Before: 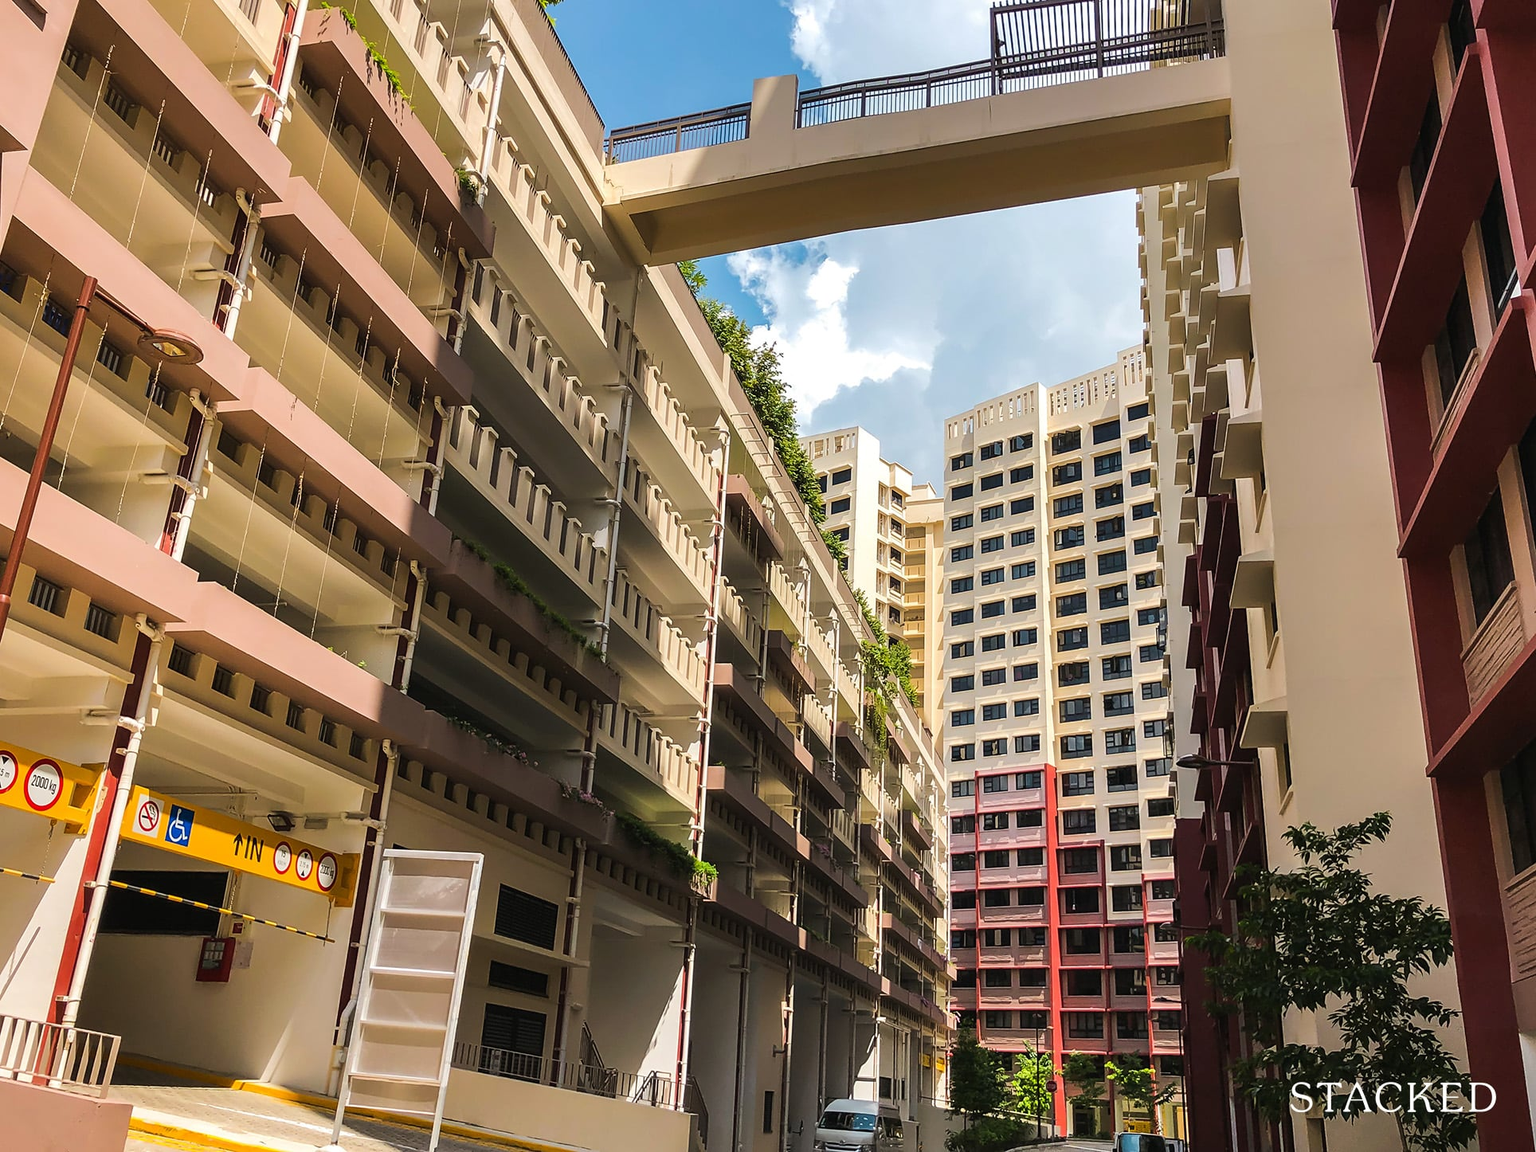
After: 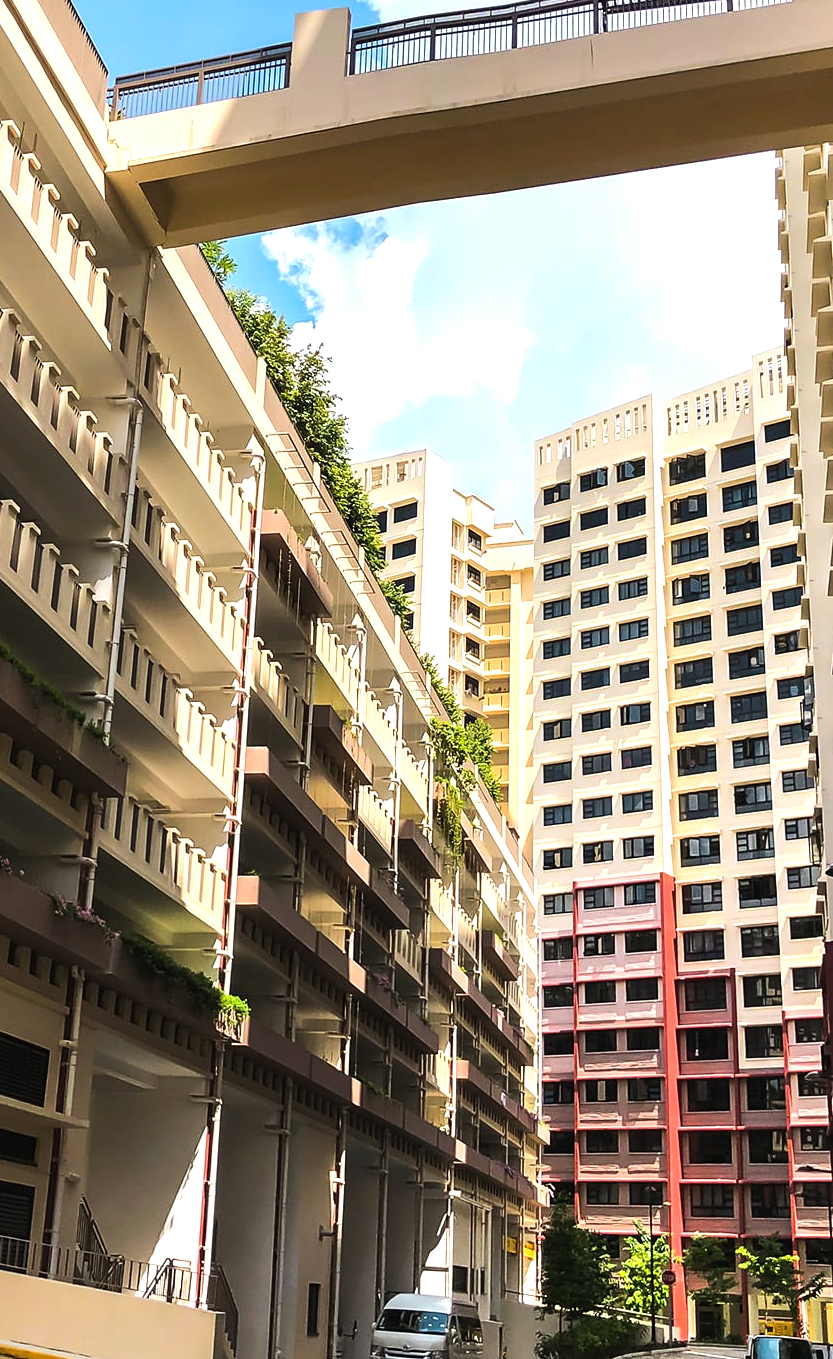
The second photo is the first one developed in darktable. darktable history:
tone equalizer: -8 EV -0.451 EV, -7 EV -0.405 EV, -6 EV -0.333 EV, -5 EV -0.237 EV, -3 EV 0.253 EV, -2 EV 0.352 EV, -1 EV 0.367 EV, +0 EV 0.416 EV, edges refinement/feathering 500, mask exposure compensation -1.57 EV, preserve details no
exposure: exposure 0.375 EV, compensate highlight preservation false
crop: left 33.767%, top 5.983%, right 22.985%
